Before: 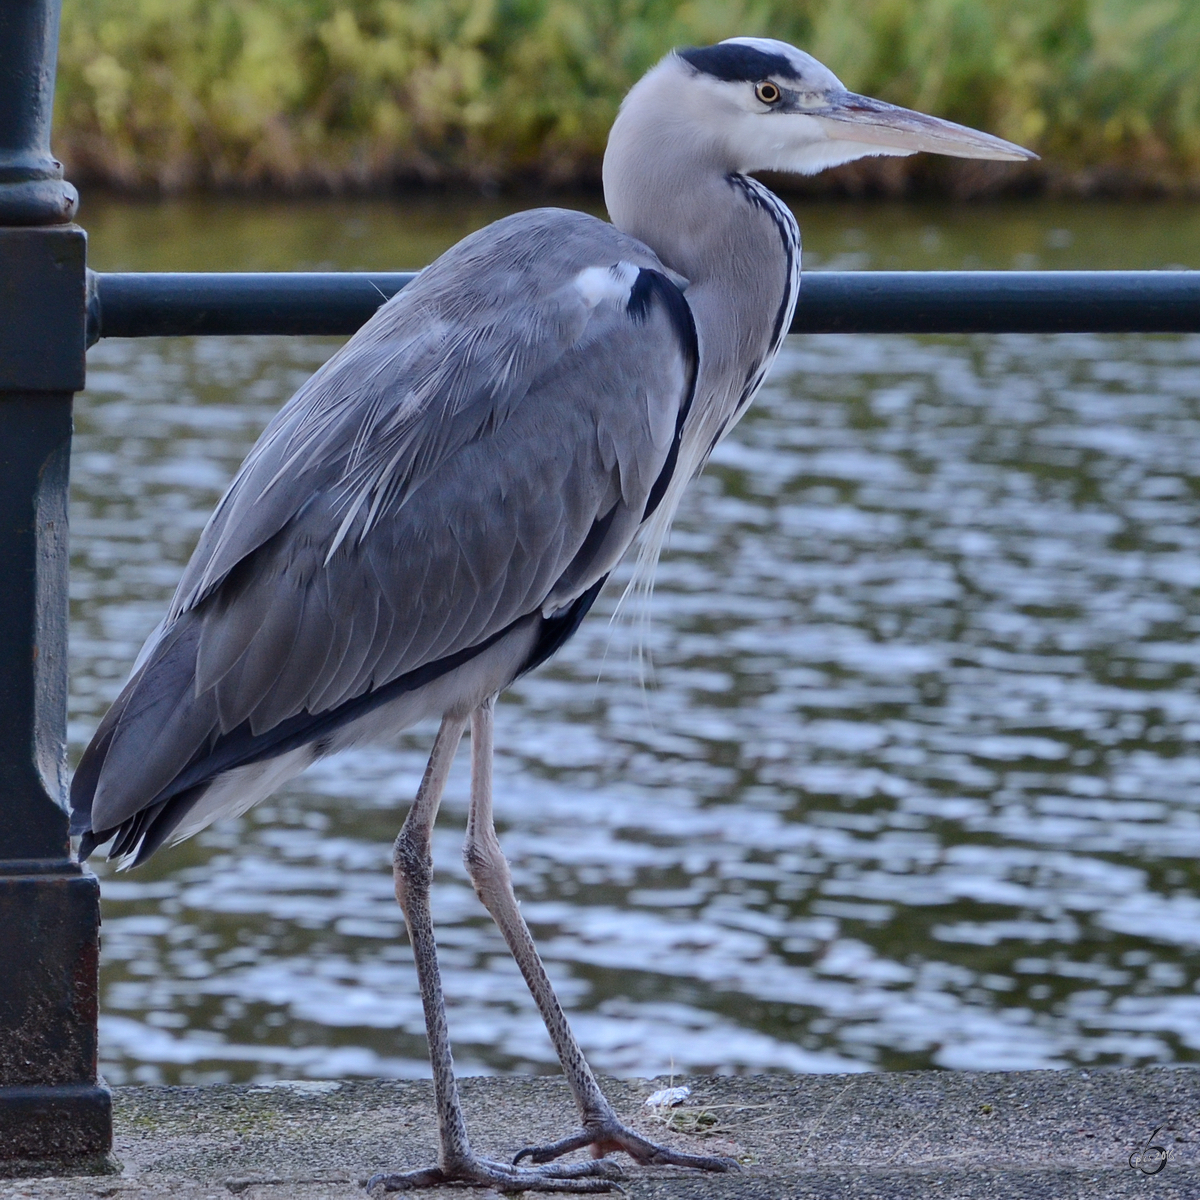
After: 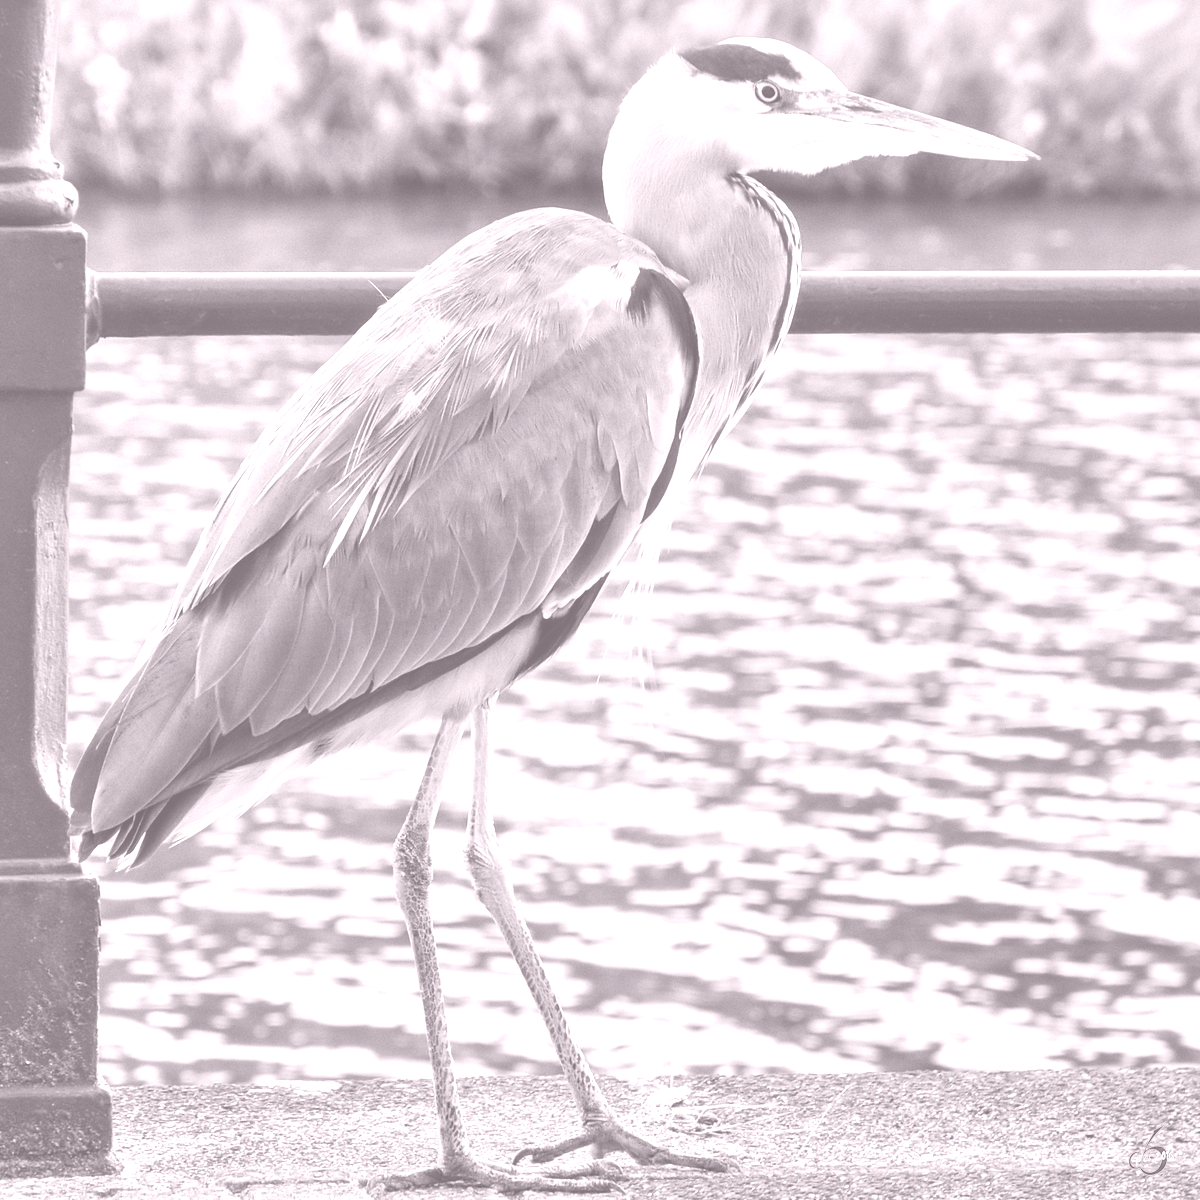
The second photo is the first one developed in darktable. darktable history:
shadows and highlights: shadows 20.91, highlights -82.73, soften with gaussian
colorize: hue 25.2°, saturation 83%, source mix 82%, lightness 79%, version 1
exposure: compensate highlight preservation false
local contrast: on, module defaults
